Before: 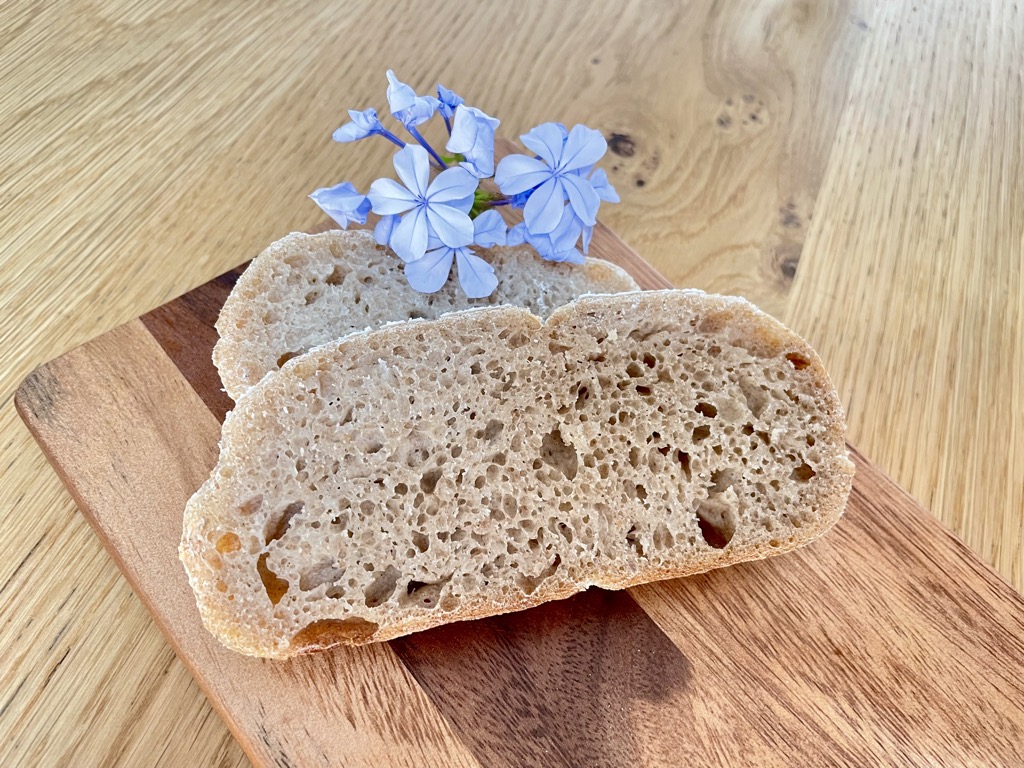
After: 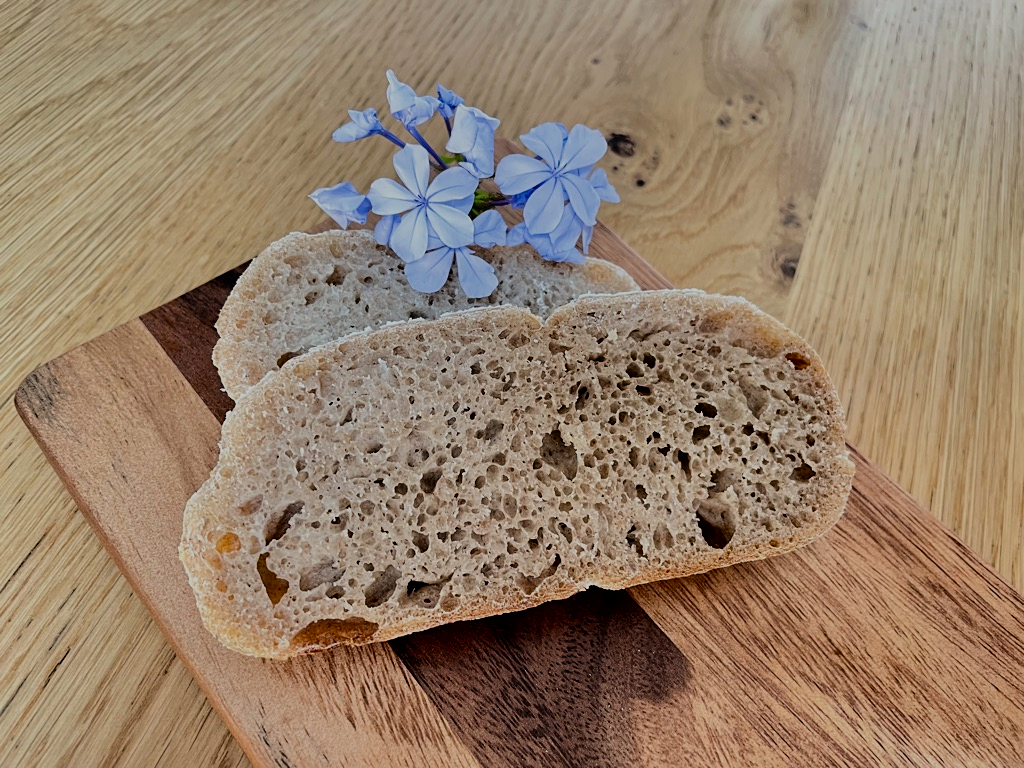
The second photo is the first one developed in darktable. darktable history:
color correction: highlights b* 3
exposure: black level correction 0, exposure 0.5 EV, compensate exposure bias true, compensate highlight preservation false
filmic rgb: black relative exposure -5 EV, hardness 2.88, contrast 1.3
sharpen: amount 0.2
